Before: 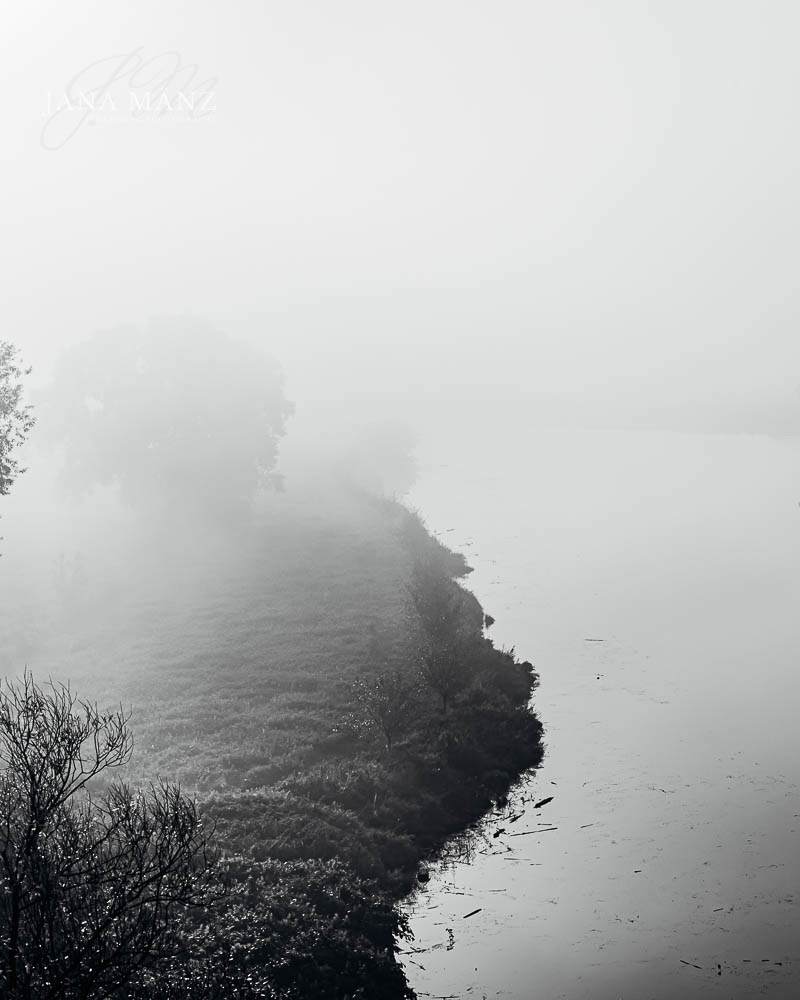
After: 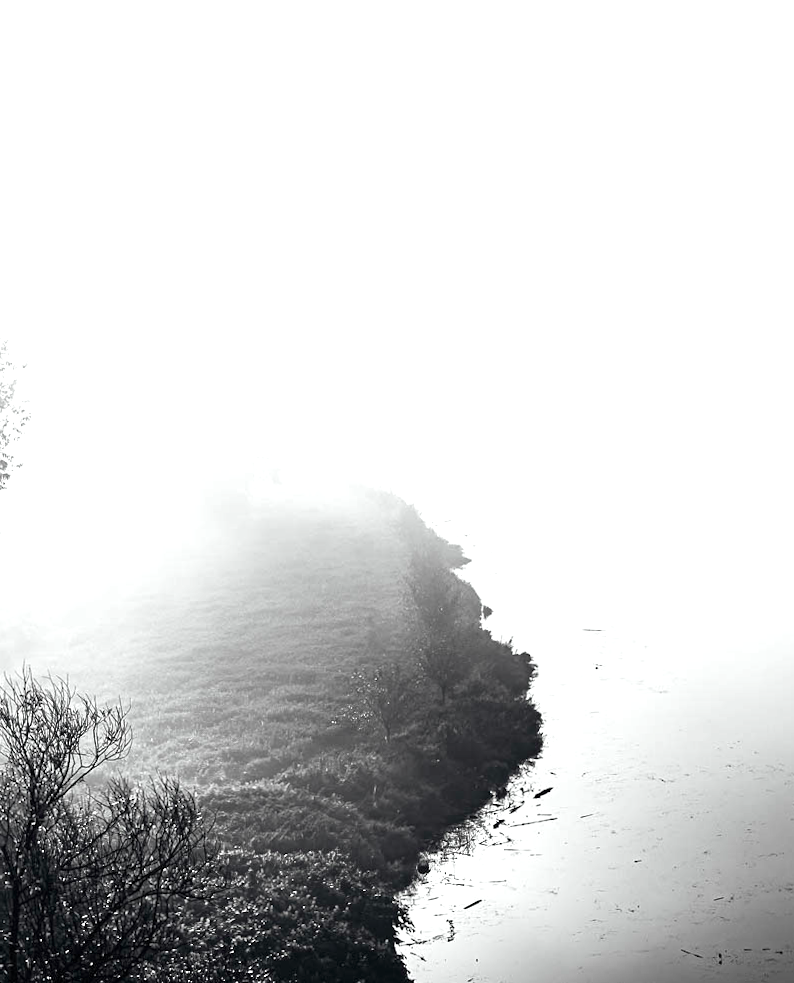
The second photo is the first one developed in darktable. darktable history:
exposure: exposure 0.95 EV, compensate highlight preservation false
levels: mode automatic, black 0.023%, white 99.97%, levels [0.062, 0.494, 0.925]
rotate and perspective: rotation -0.45°, automatic cropping original format, crop left 0.008, crop right 0.992, crop top 0.012, crop bottom 0.988
color contrast: blue-yellow contrast 0.62
